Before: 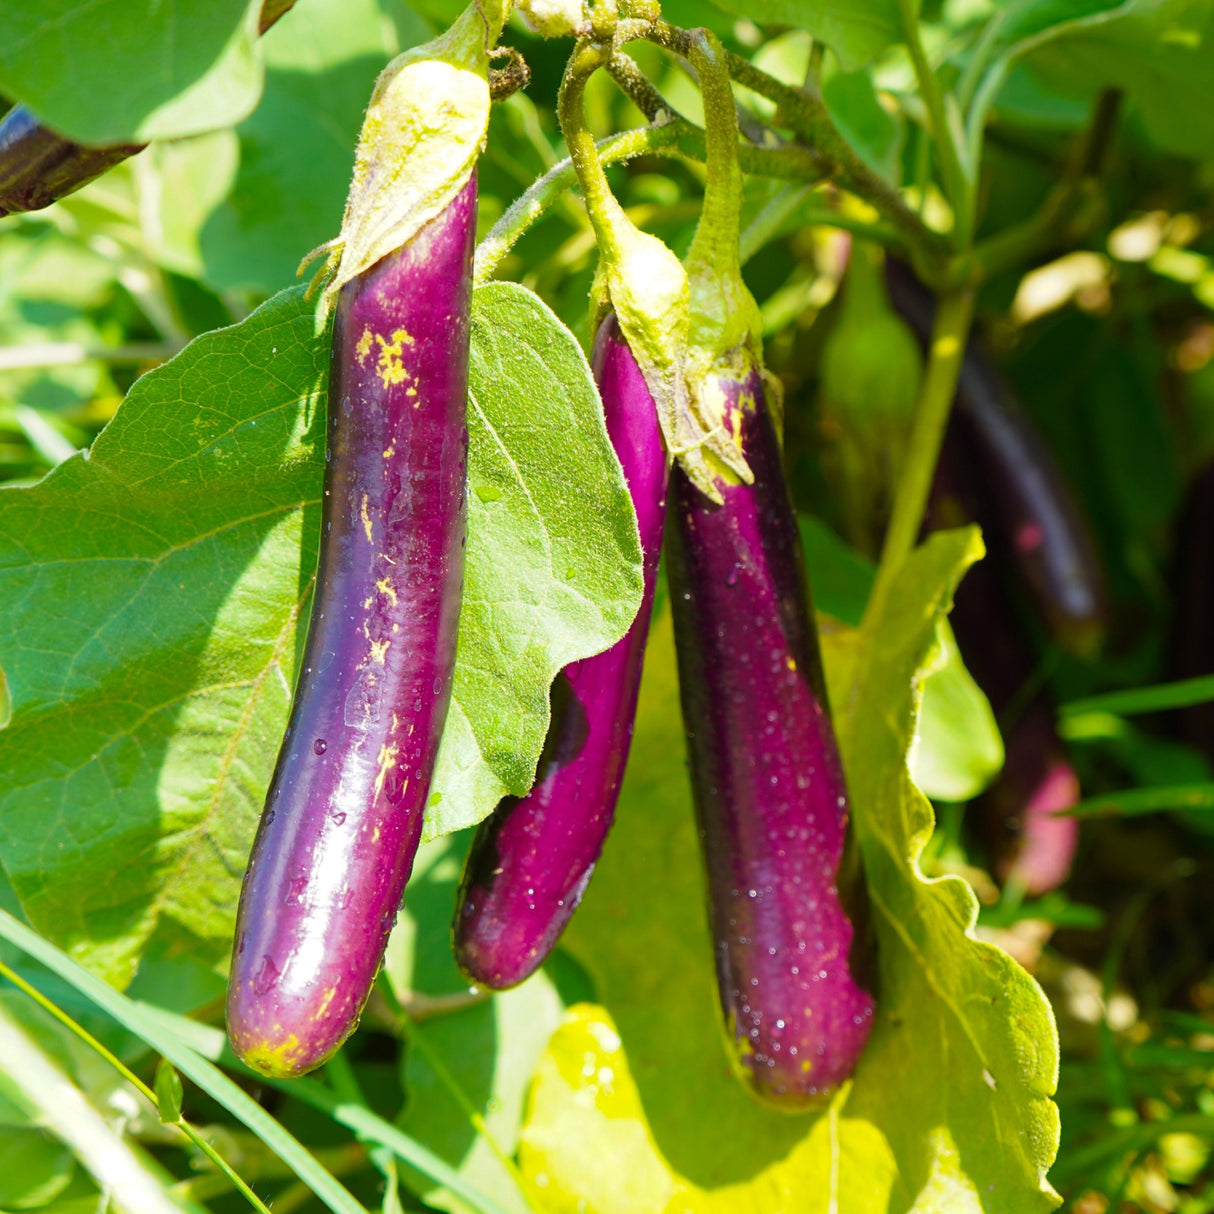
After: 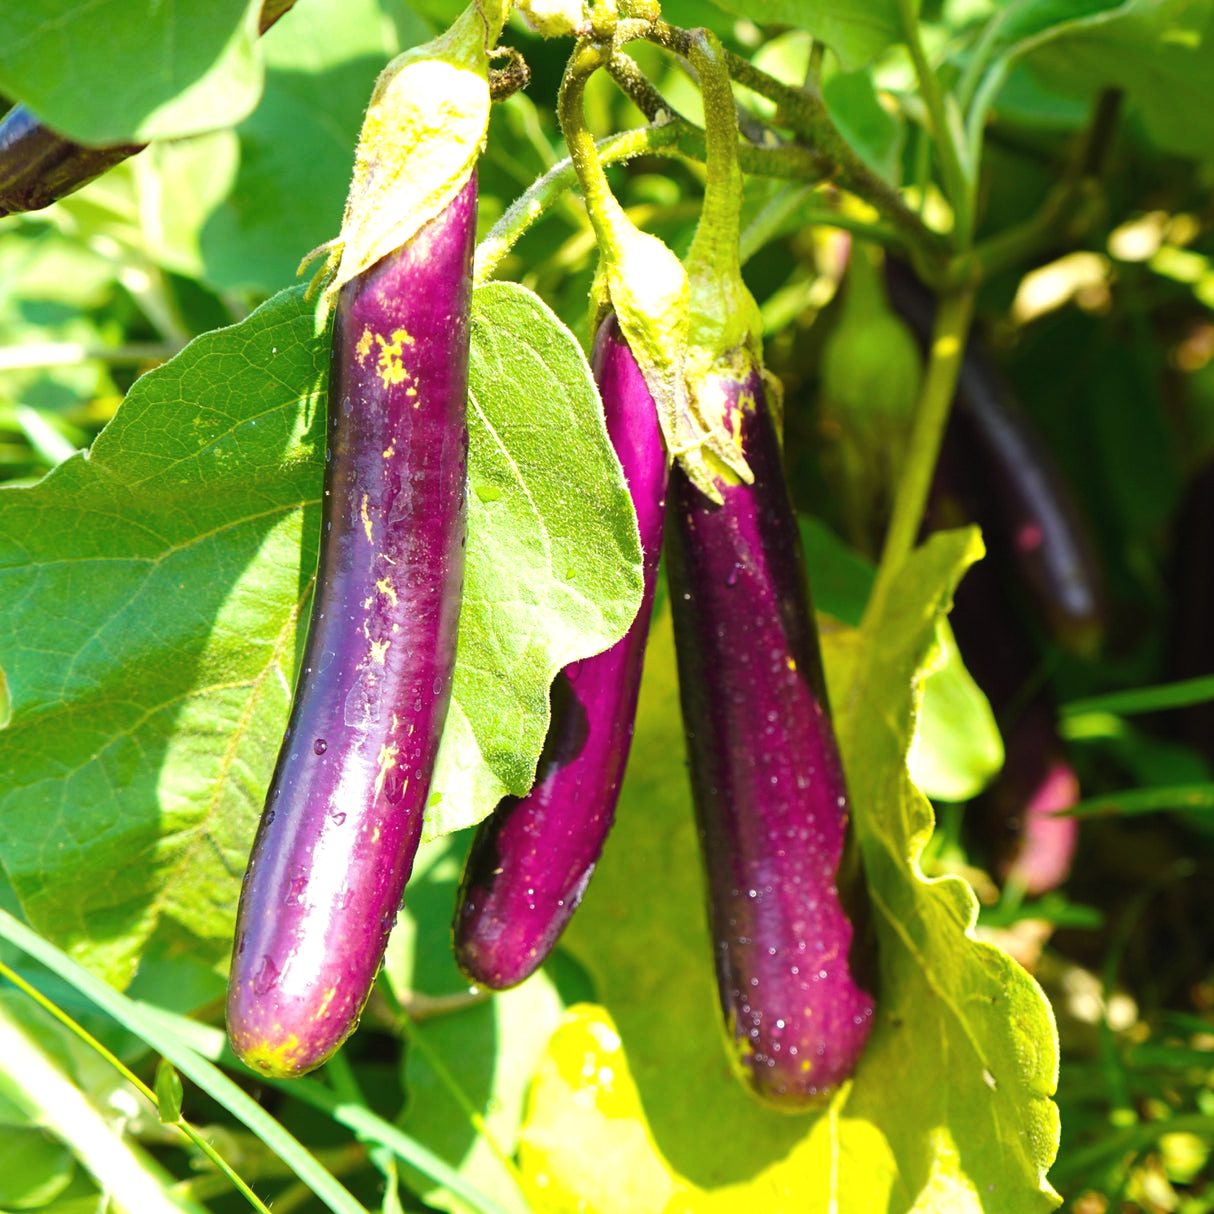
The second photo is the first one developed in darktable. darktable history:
tone equalizer: -8 EV -0.417 EV, -7 EV -0.389 EV, -6 EV -0.333 EV, -5 EV -0.222 EV, -3 EV 0.222 EV, -2 EV 0.333 EV, -1 EV 0.389 EV, +0 EV 0.417 EV, edges refinement/feathering 500, mask exposure compensation -1.57 EV, preserve details no
exposure: black level correction -0.003, exposure 0.04 EV, compensate highlight preservation false
